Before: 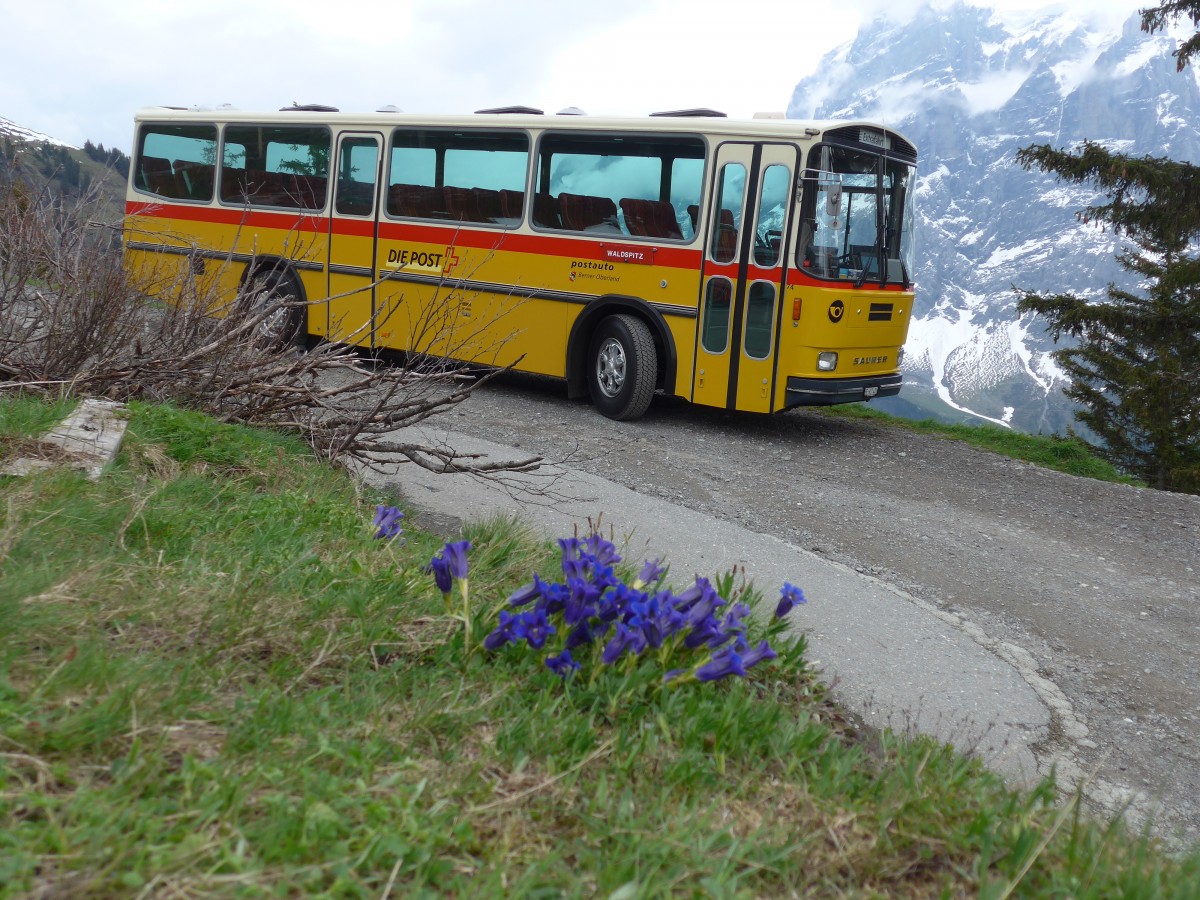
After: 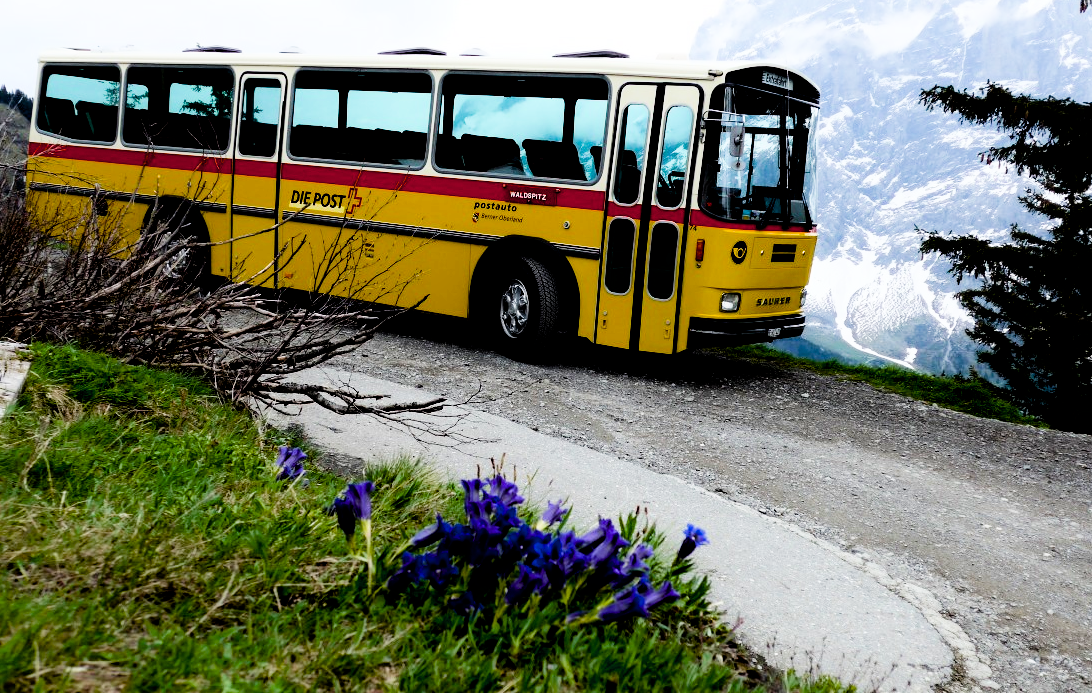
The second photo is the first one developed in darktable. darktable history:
crop: left 8.155%, top 6.611%, bottom 15.385%
color balance rgb: shadows lift › luminance -20%, power › hue 72.24°, highlights gain › luminance 15%, global offset › hue 171.6°, perceptual saturation grading › global saturation 14.09%, perceptual saturation grading › highlights -25%, perceptual saturation grading › shadows 25%, global vibrance 25%, contrast 10%
exposure: black level correction 0.04, exposure 0.5 EV, compensate highlight preservation false
tone equalizer: -8 EV -0.001 EV, -7 EV 0.001 EV, -6 EV -0.002 EV, -5 EV -0.003 EV, -4 EV -0.062 EV, -3 EV -0.222 EV, -2 EV -0.267 EV, -1 EV 0.105 EV, +0 EV 0.303 EV
filmic rgb: black relative exposure -5 EV, hardness 2.88, contrast 1.3, highlights saturation mix -30%
